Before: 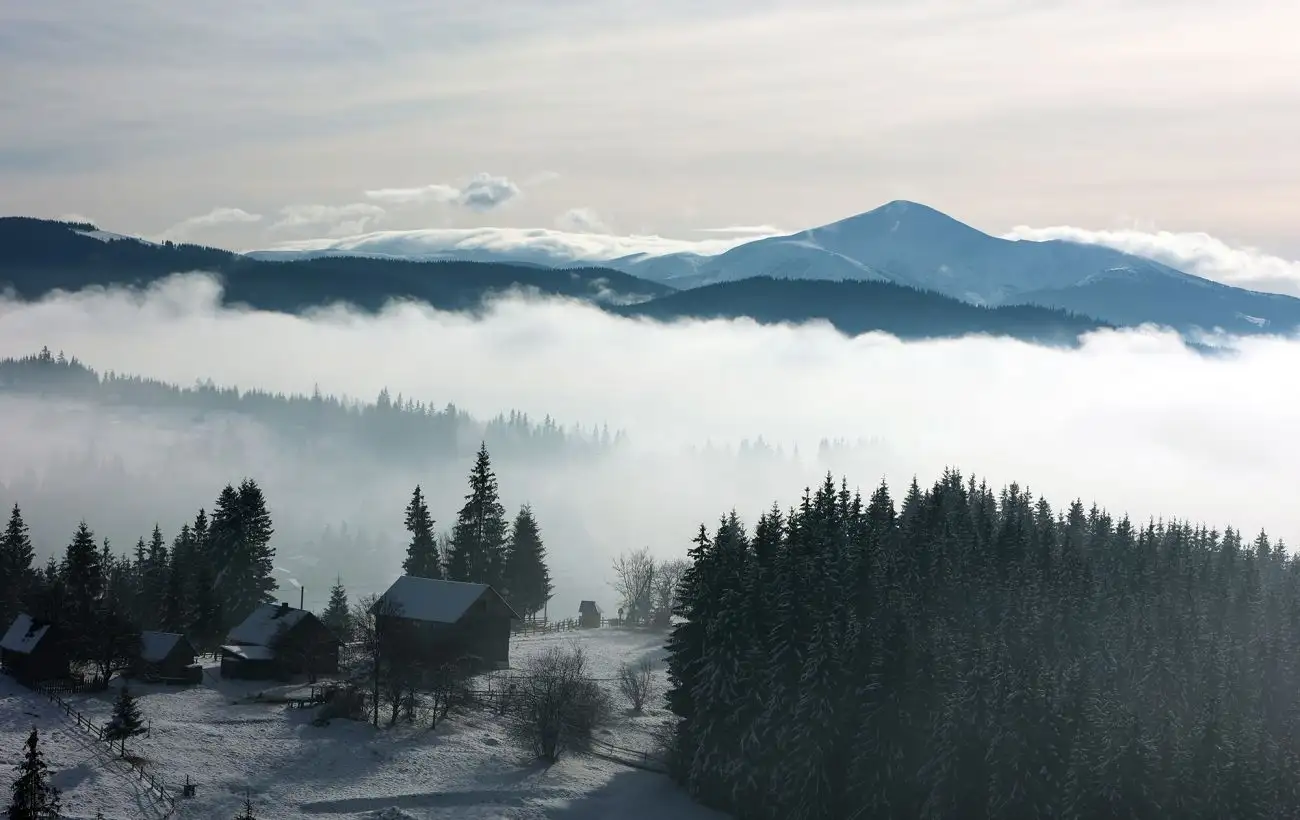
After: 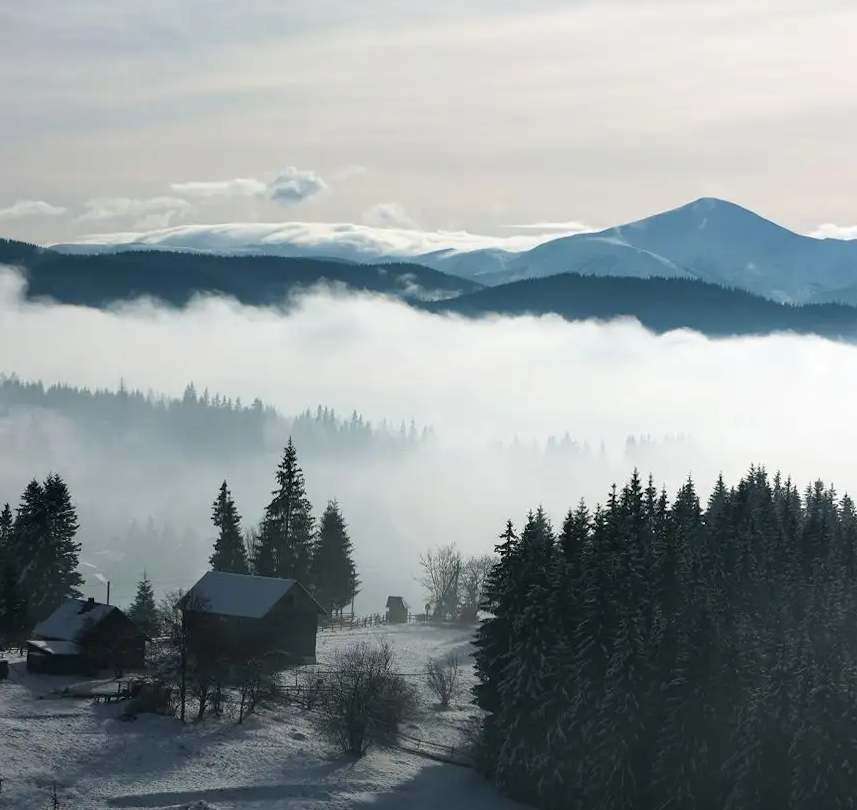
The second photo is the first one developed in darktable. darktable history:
crop and rotate: left 15.055%, right 18.278%
rotate and perspective: rotation 0.174°, lens shift (vertical) 0.013, lens shift (horizontal) 0.019, shear 0.001, automatic cropping original format, crop left 0.007, crop right 0.991, crop top 0.016, crop bottom 0.997
